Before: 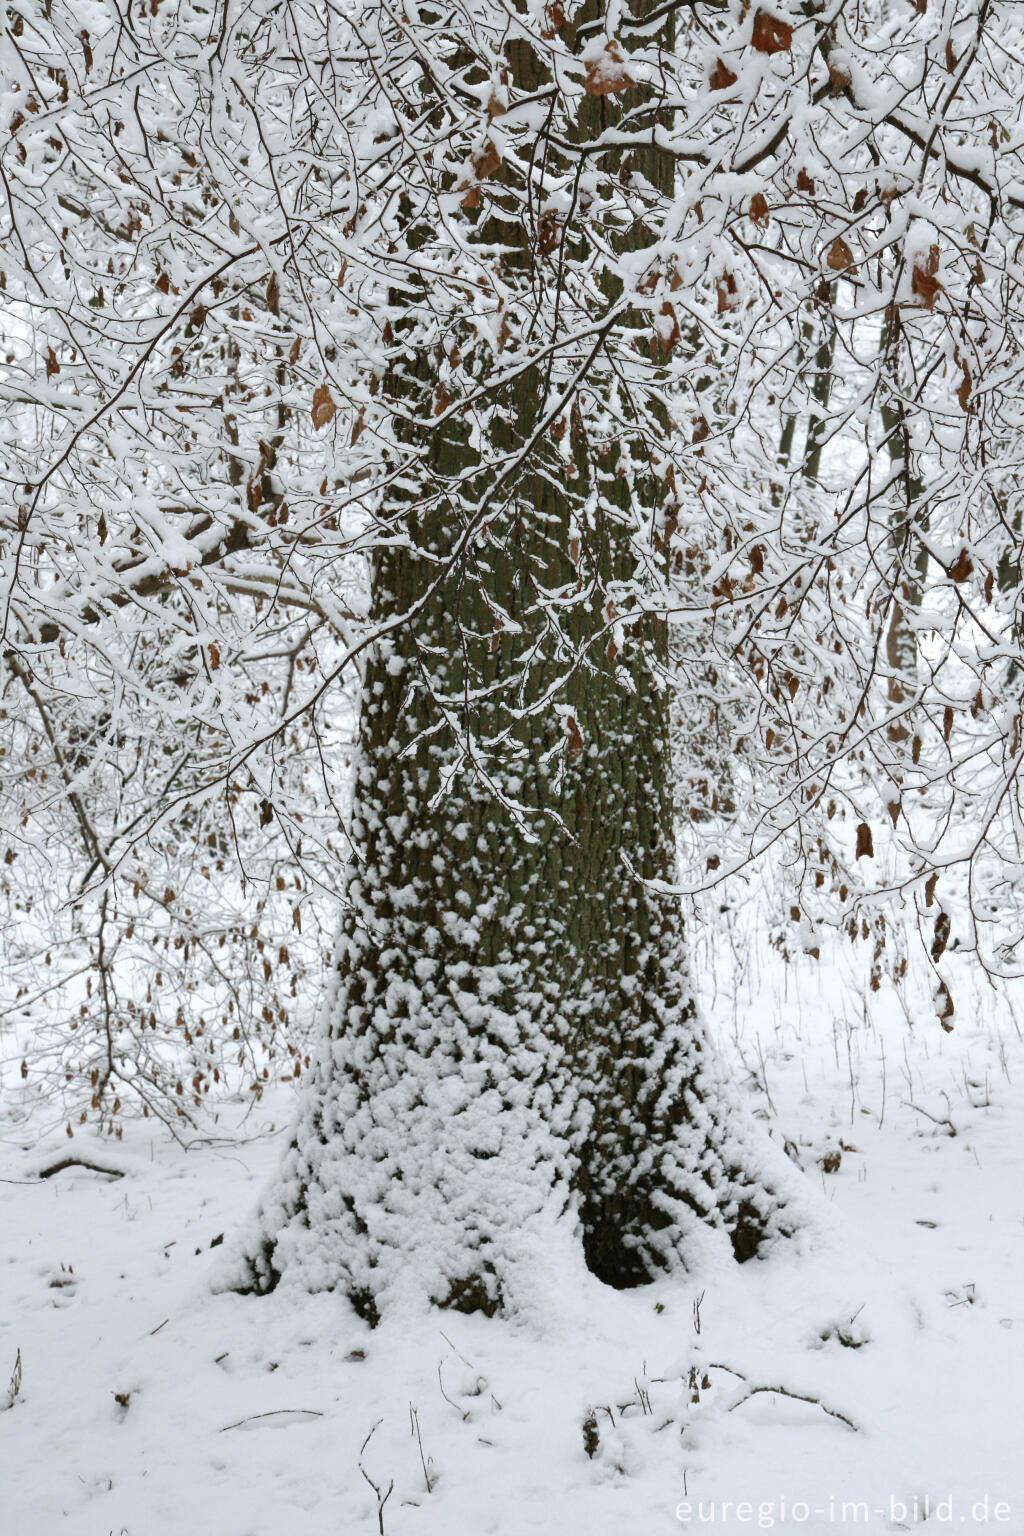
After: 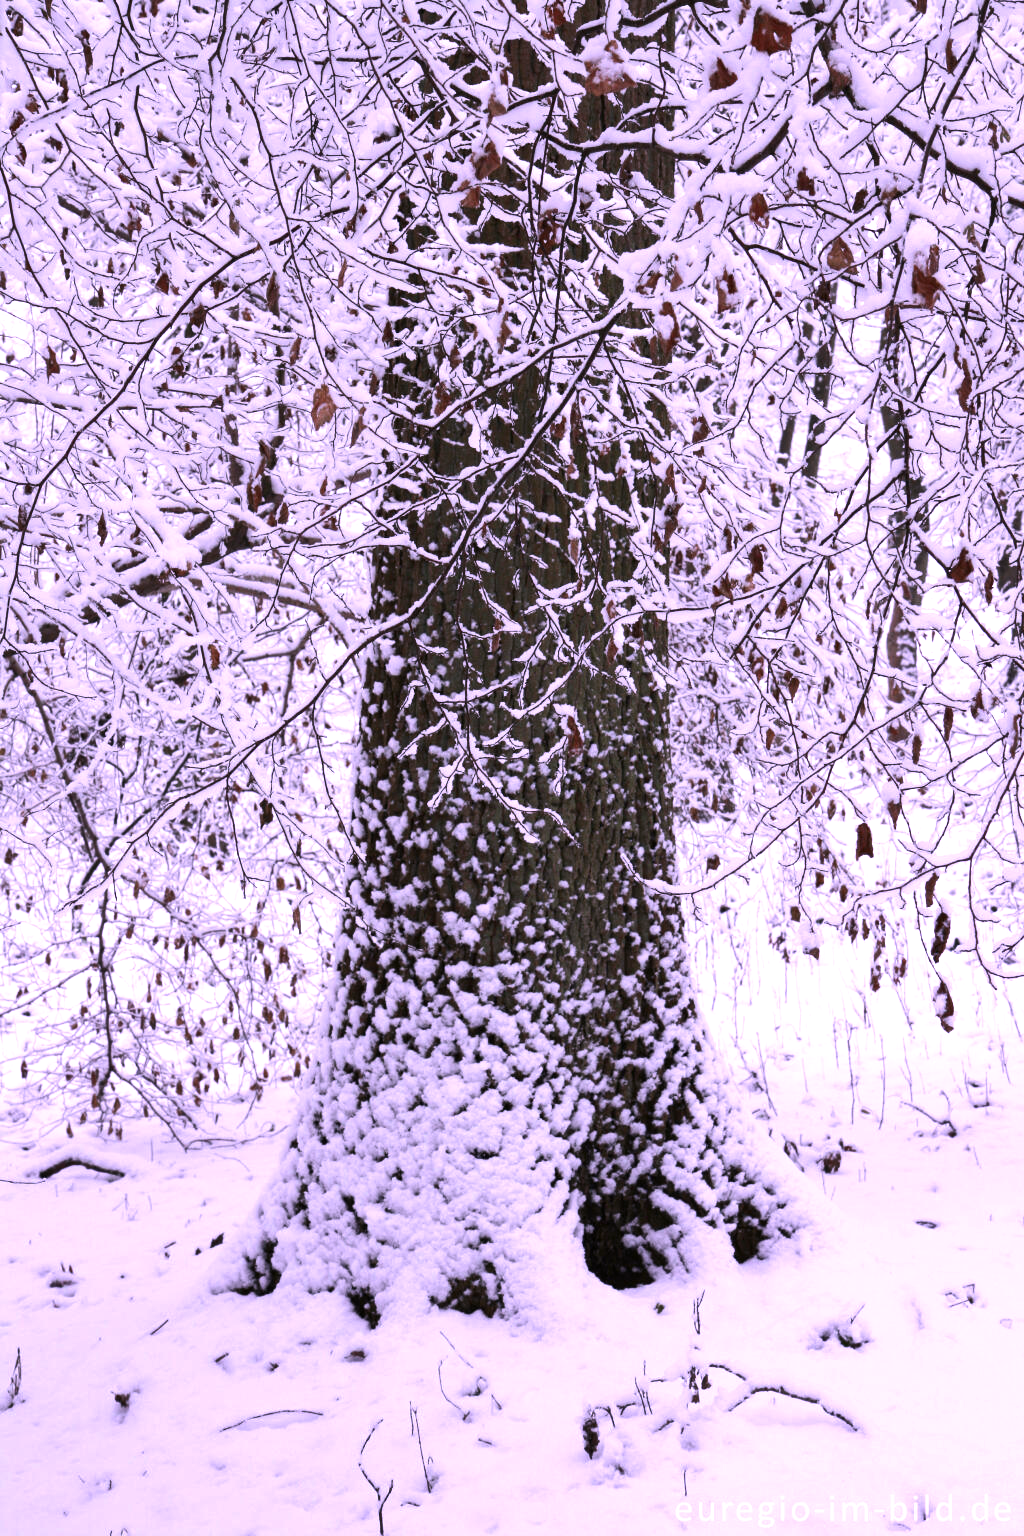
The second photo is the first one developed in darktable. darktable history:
exposure: black level correction 0.001, compensate highlight preservation false
color calibration: output R [1.107, -0.012, -0.003, 0], output B [0, 0, 1.308, 0], illuminant F (fluorescent), F source F9 (Cool White Deluxe 4150 K) – high CRI, x 0.374, y 0.373, temperature 4154.29 K
tone equalizer: -8 EV -0.447 EV, -7 EV -0.365 EV, -6 EV -0.322 EV, -5 EV -0.225 EV, -3 EV 0.256 EV, -2 EV 0.305 EV, -1 EV 0.381 EV, +0 EV 0.431 EV, edges refinement/feathering 500, mask exposure compensation -1.57 EV, preserve details no
shadows and highlights: shadows 36.62, highlights -27.61, soften with gaussian
